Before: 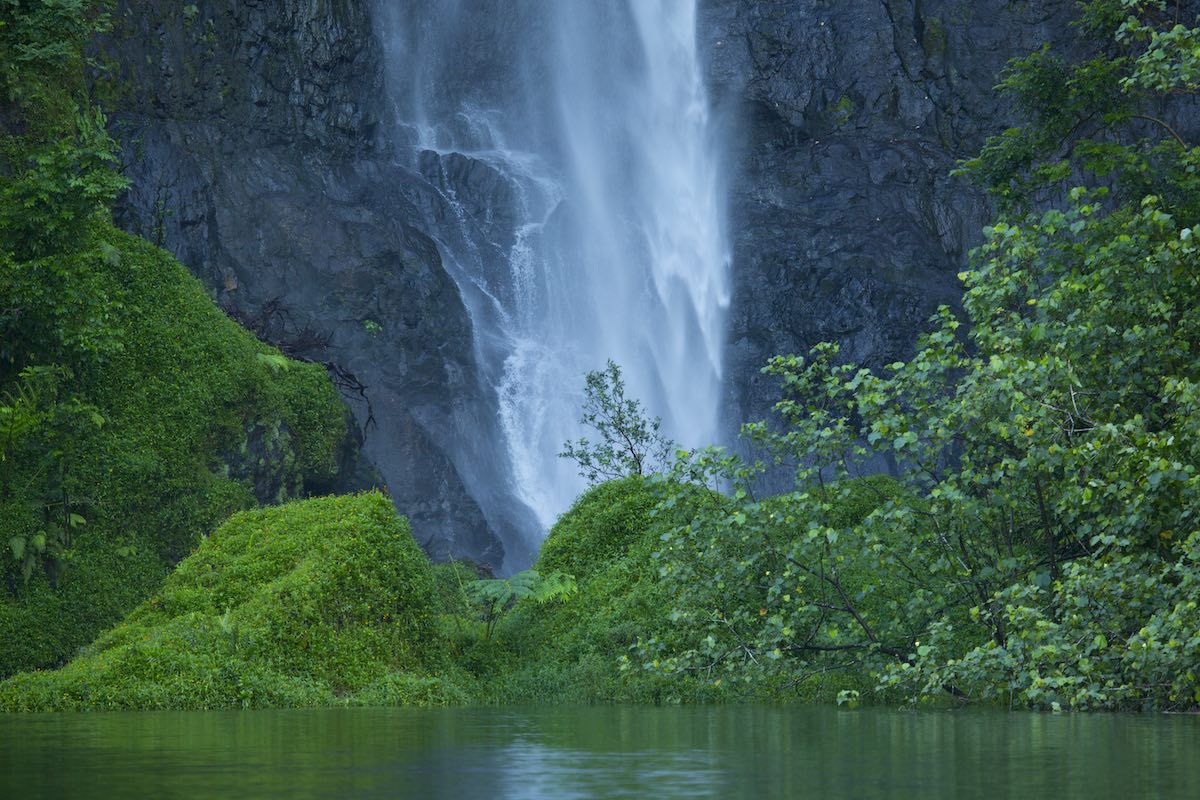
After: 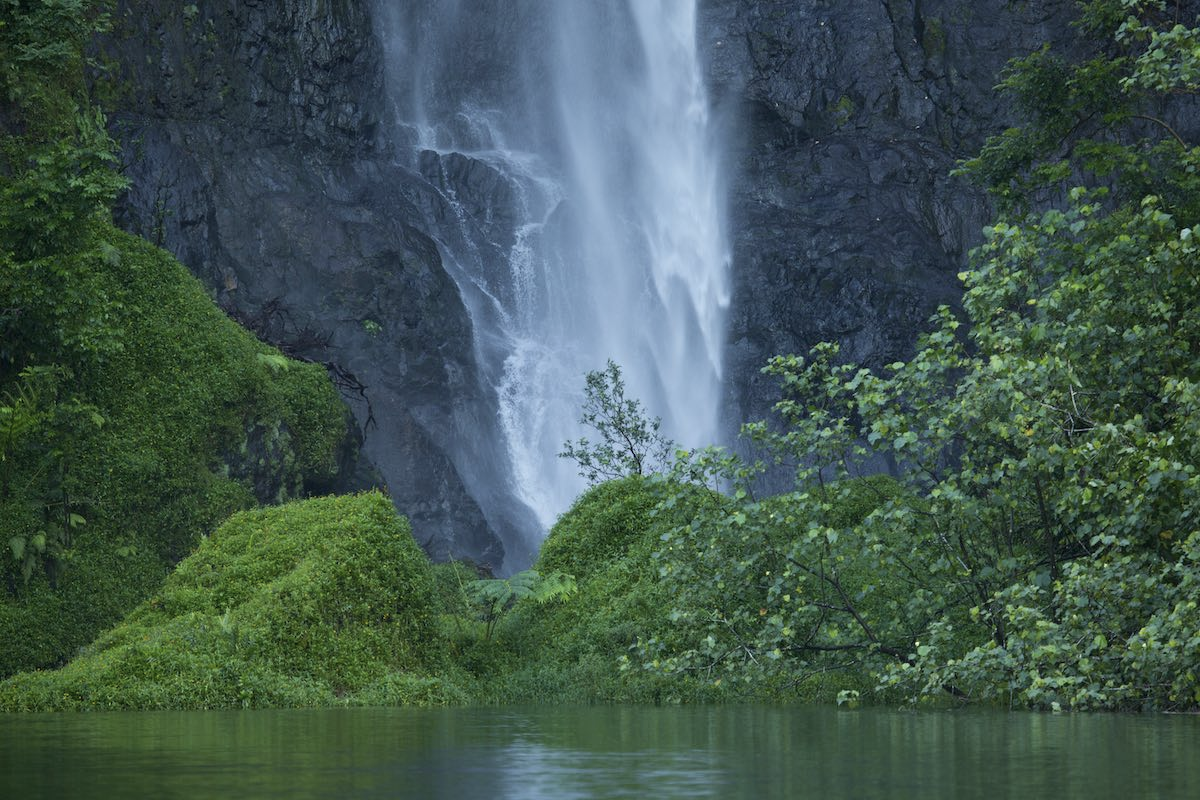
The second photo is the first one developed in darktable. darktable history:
contrast brightness saturation: contrast 0.063, brightness -0.005, saturation -0.21
